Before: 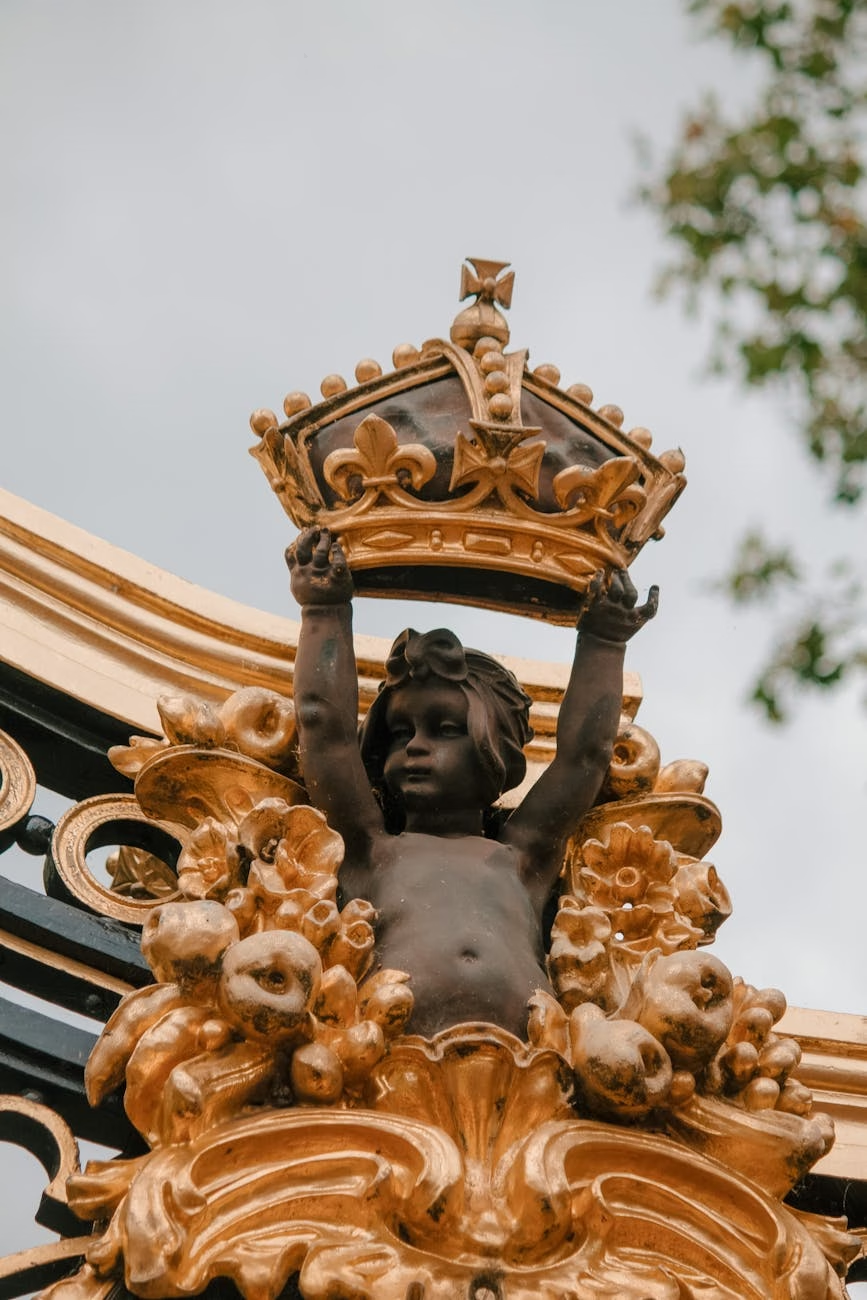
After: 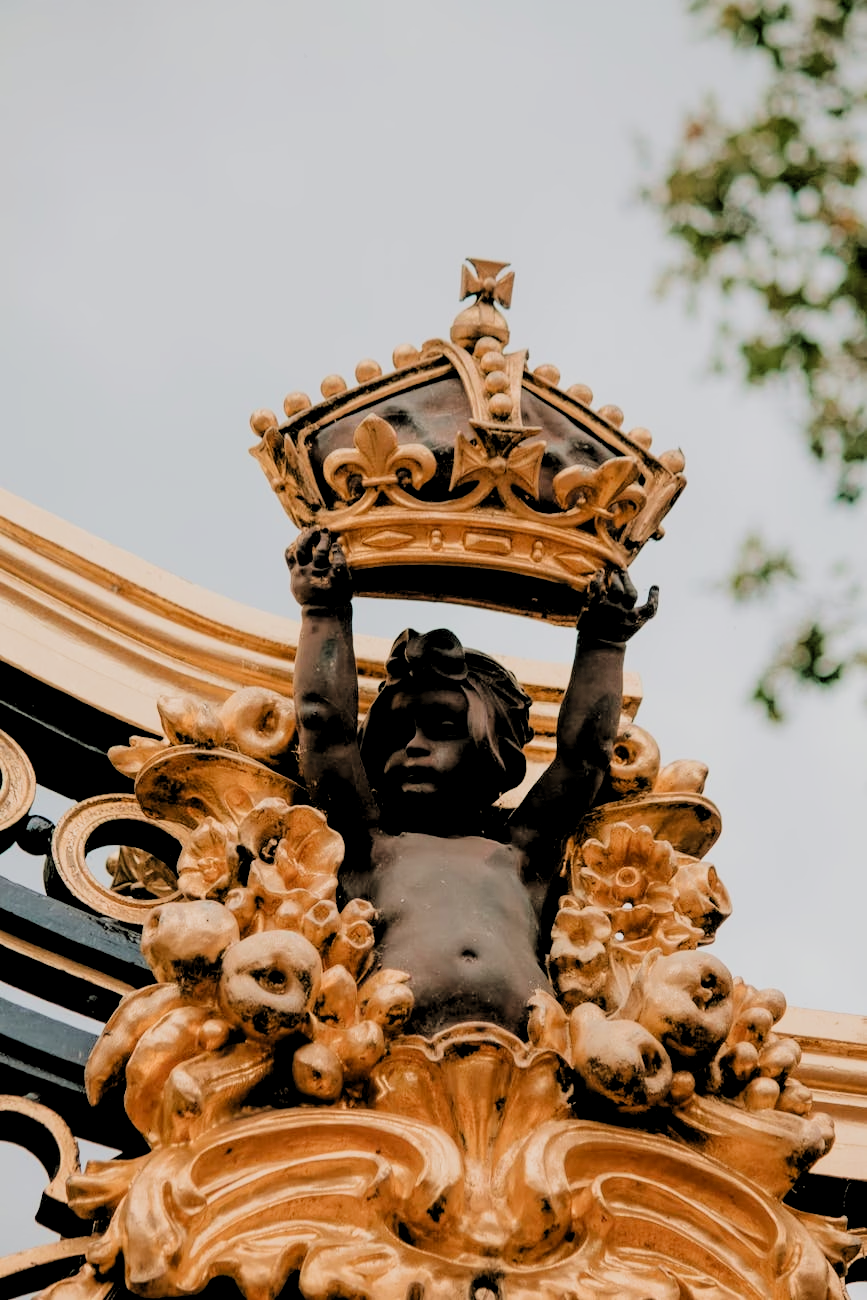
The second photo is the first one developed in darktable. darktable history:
tone curve: curves: ch0 [(0.047, 0) (0.292, 0.352) (0.657, 0.678) (1, 0.958)], color space Lab, linked channels, preserve colors none
filmic rgb: black relative exposure -5 EV, hardness 2.88, contrast 1.4, highlights saturation mix -30%
velvia: strength 15%
